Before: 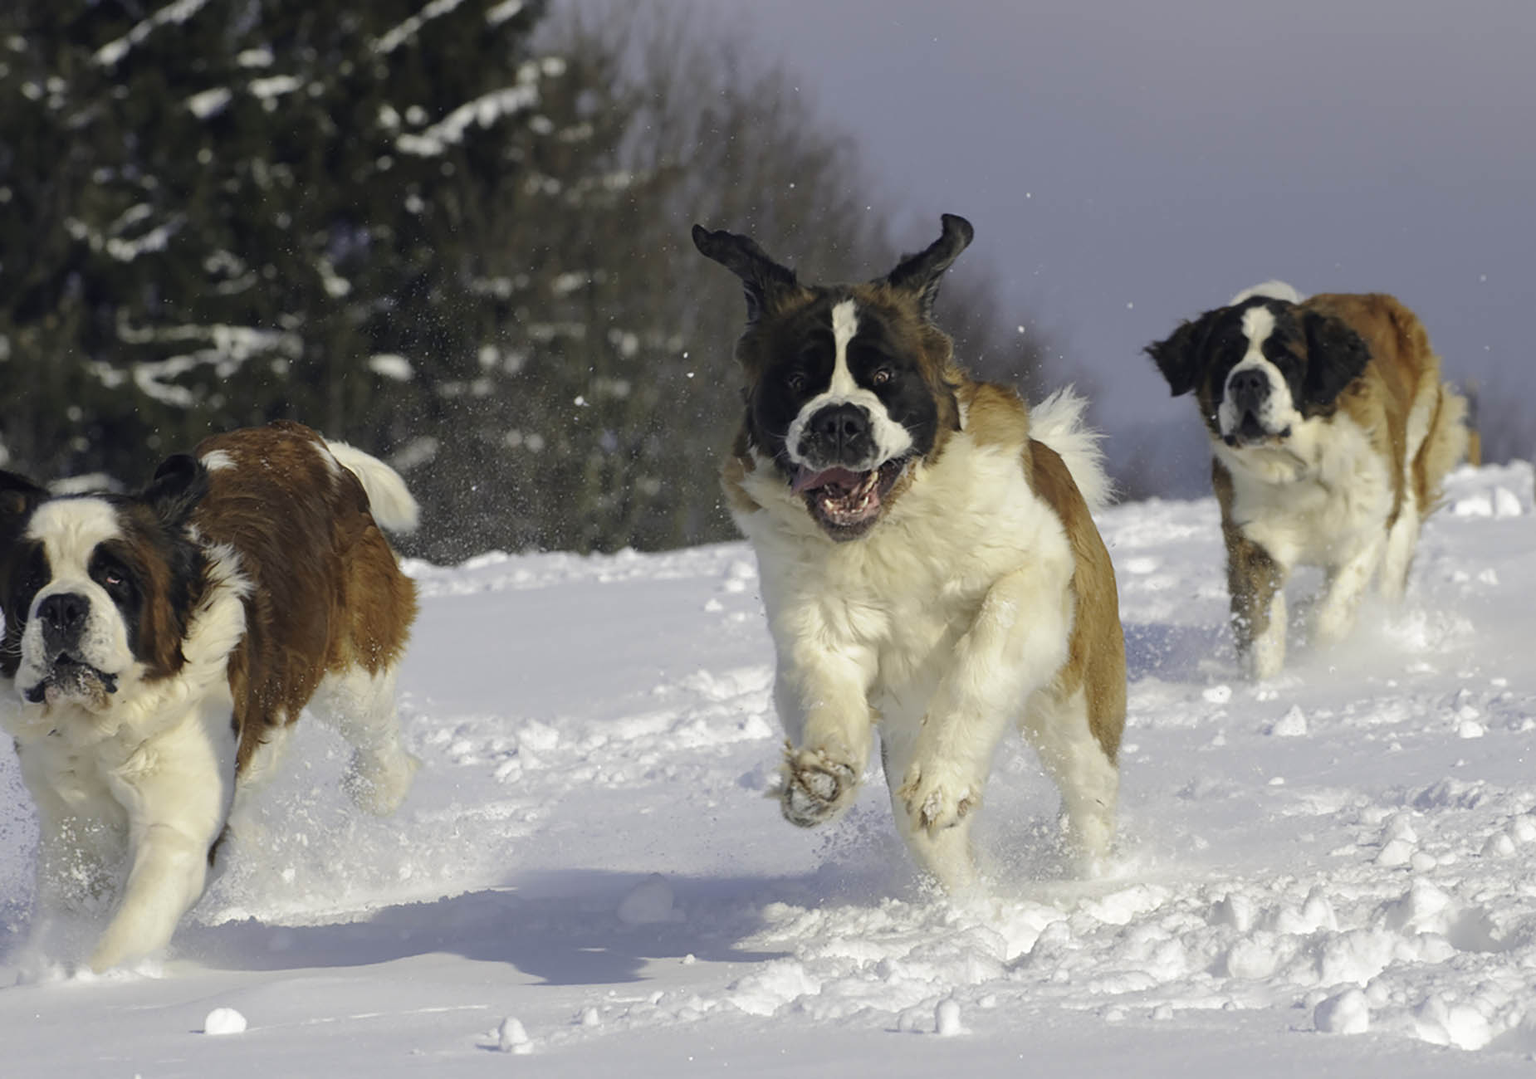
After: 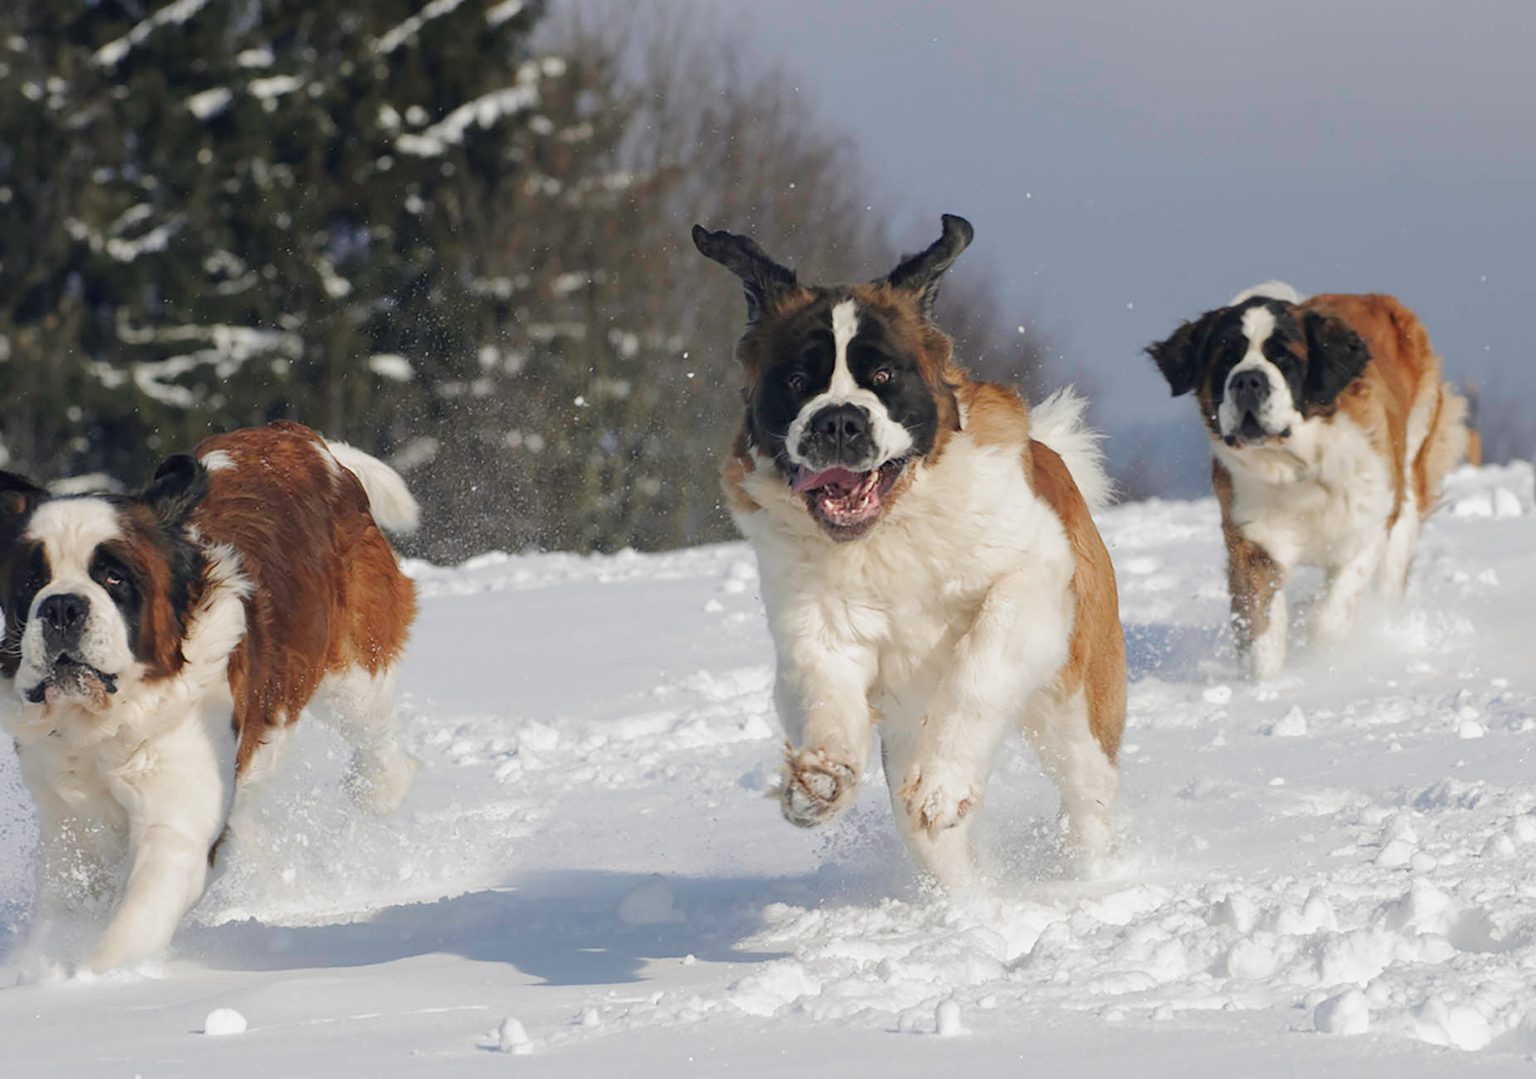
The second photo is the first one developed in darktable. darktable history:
filmic rgb: black relative exposure -16 EV, white relative exposure 2.94 EV, hardness 9.99, color science v4 (2020)
